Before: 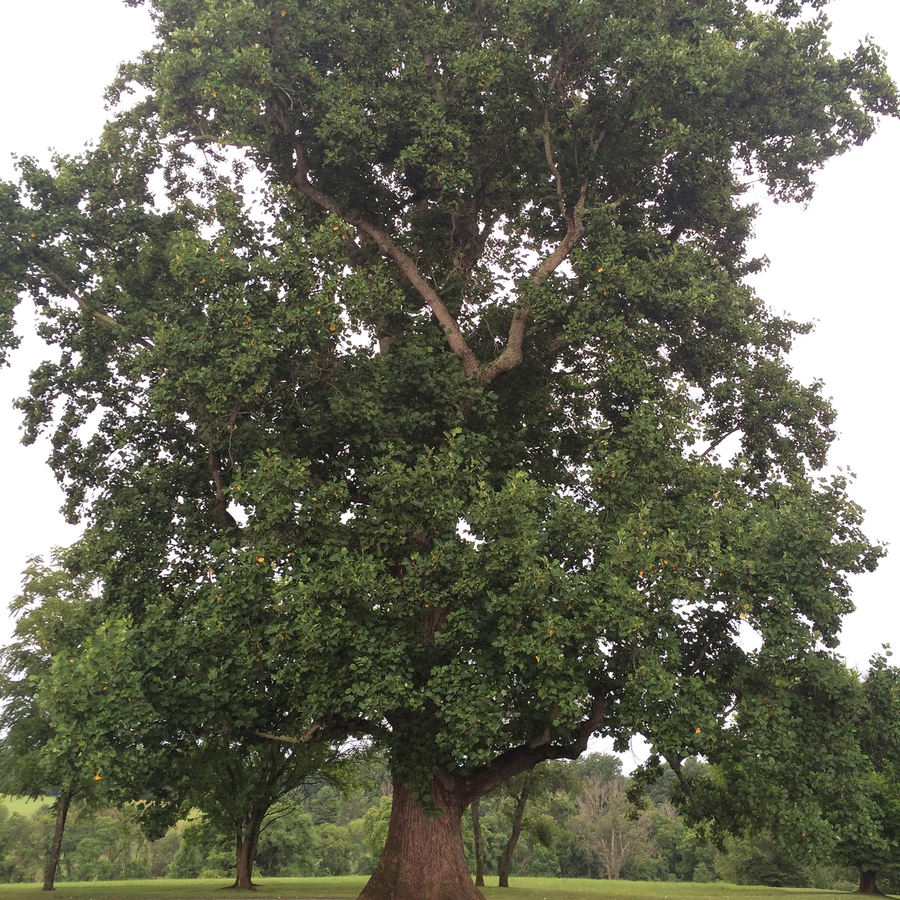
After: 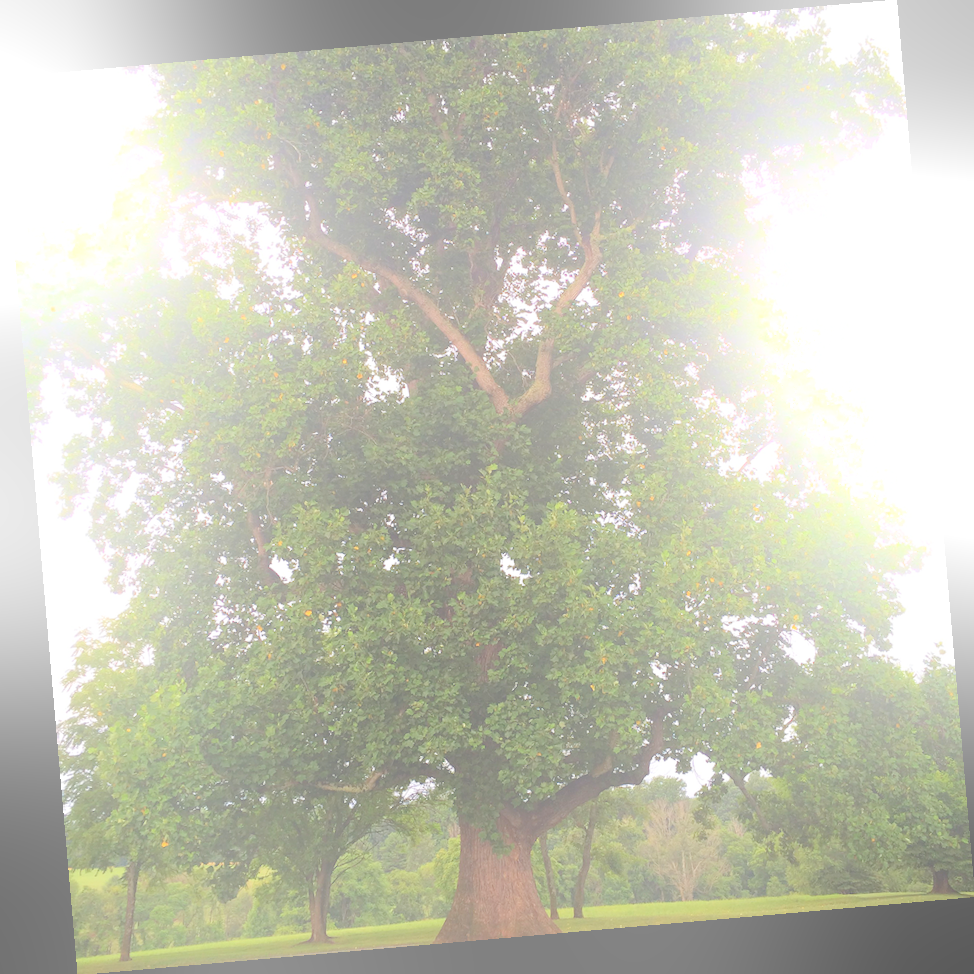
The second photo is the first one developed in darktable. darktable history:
rotate and perspective: rotation -4.98°, automatic cropping off
bloom: size 25%, threshold 5%, strength 90%
tone equalizer: on, module defaults
